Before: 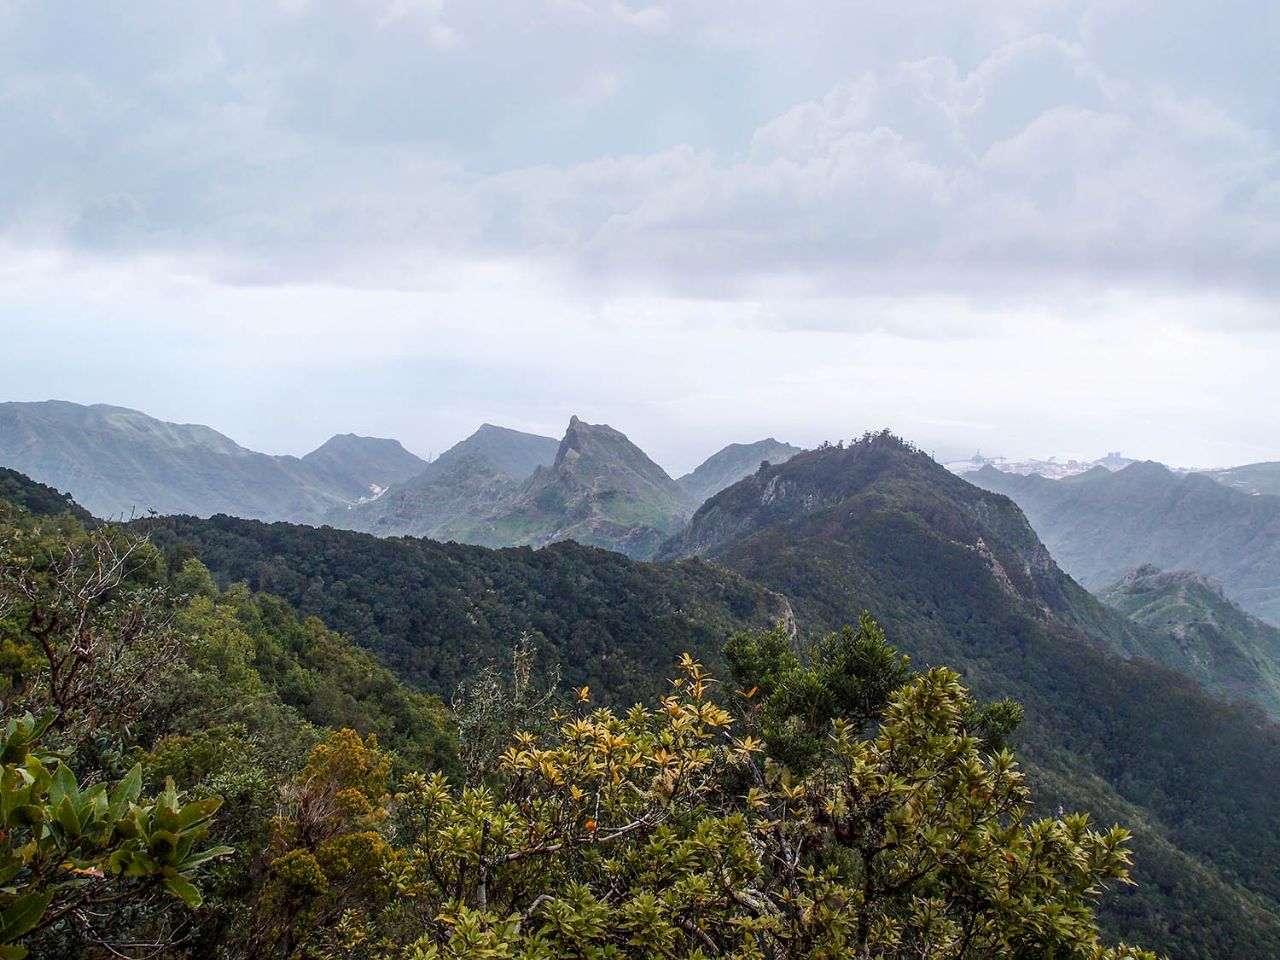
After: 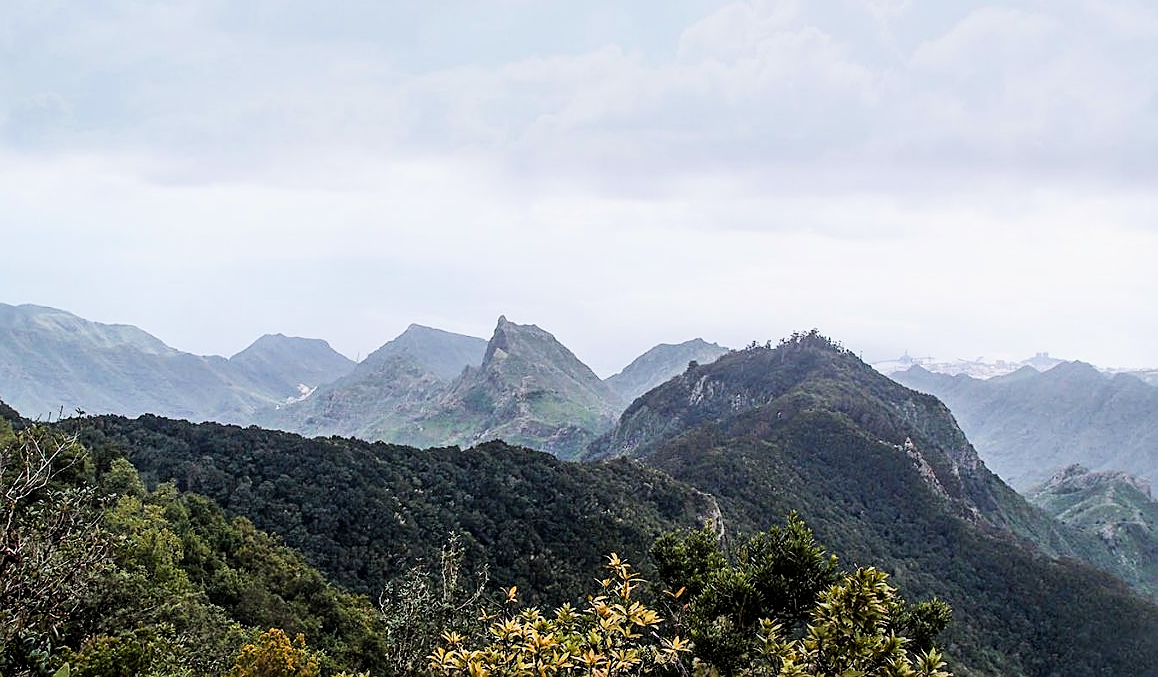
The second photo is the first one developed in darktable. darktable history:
crop: left 5.699%, top 10.46%, right 3.817%, bottom 18.944%
exposure: exposure 0.295 EV, compensate highlight preservation false
filmic rgb: black relative exposure -16 EV, white relative exposure 6.29 EV, threshold 2.95 EV, hardness 5.07, contrast 1.357, enable highlight reconstruction true
sharpen: on, module defaults
